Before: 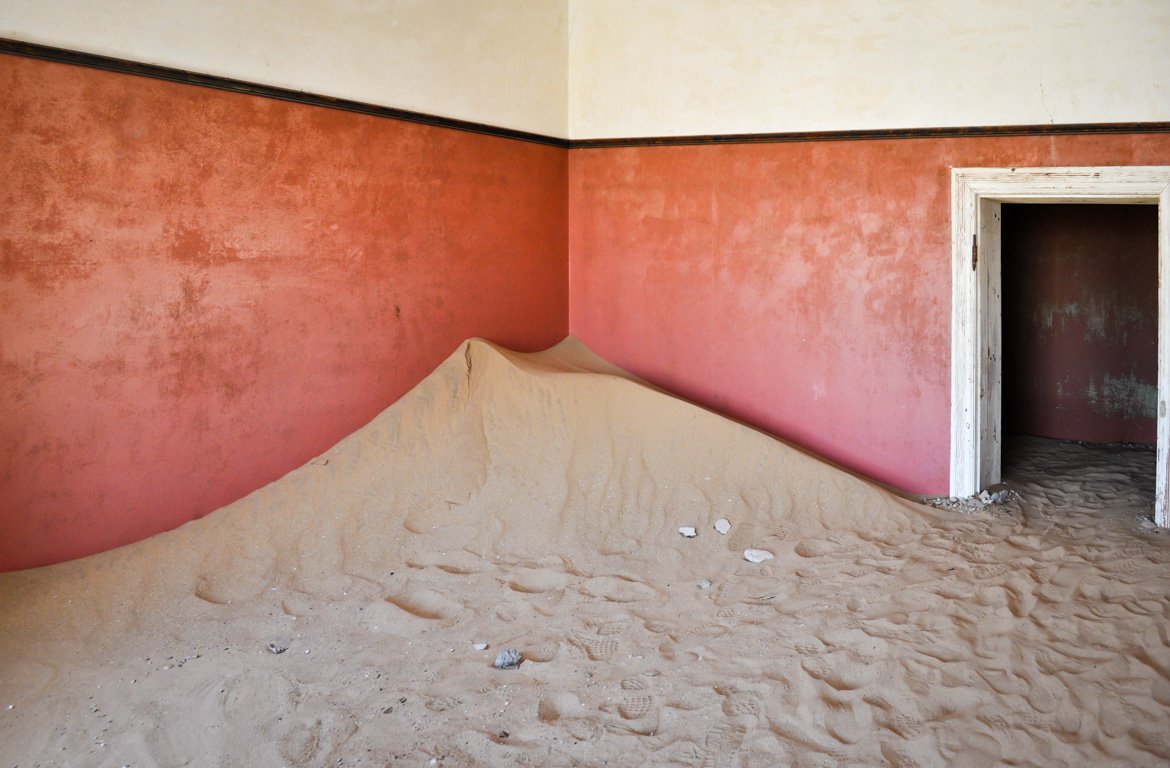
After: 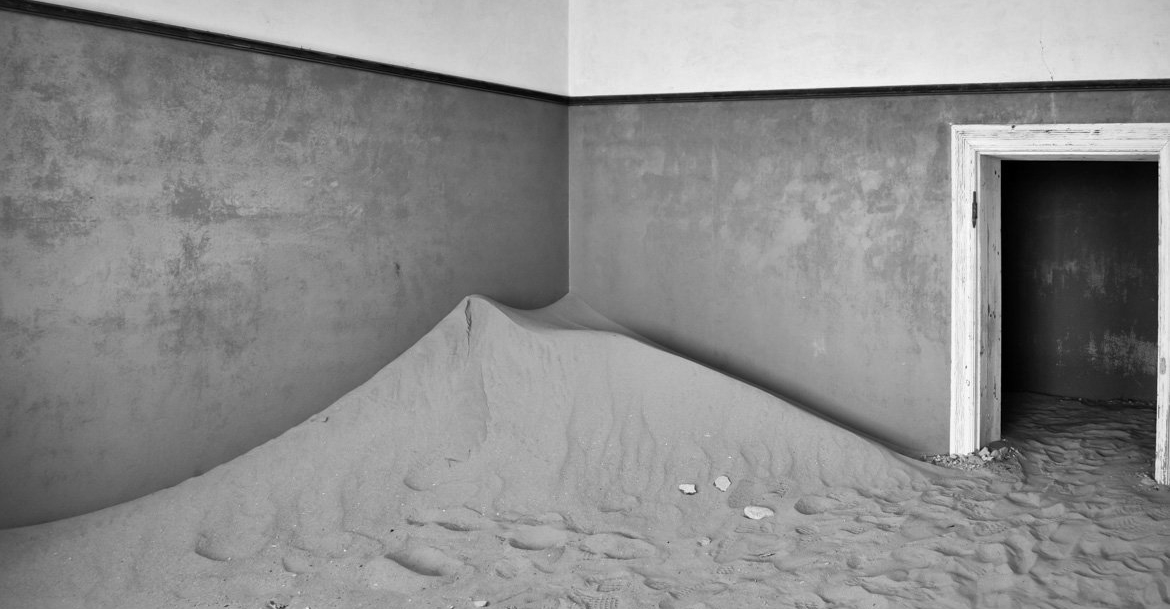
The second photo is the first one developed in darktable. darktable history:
monochrome: on, module defaults
crop and rotate: top 5.667%, bottom 14.937%
shadows and highlights: soften with gaussian
